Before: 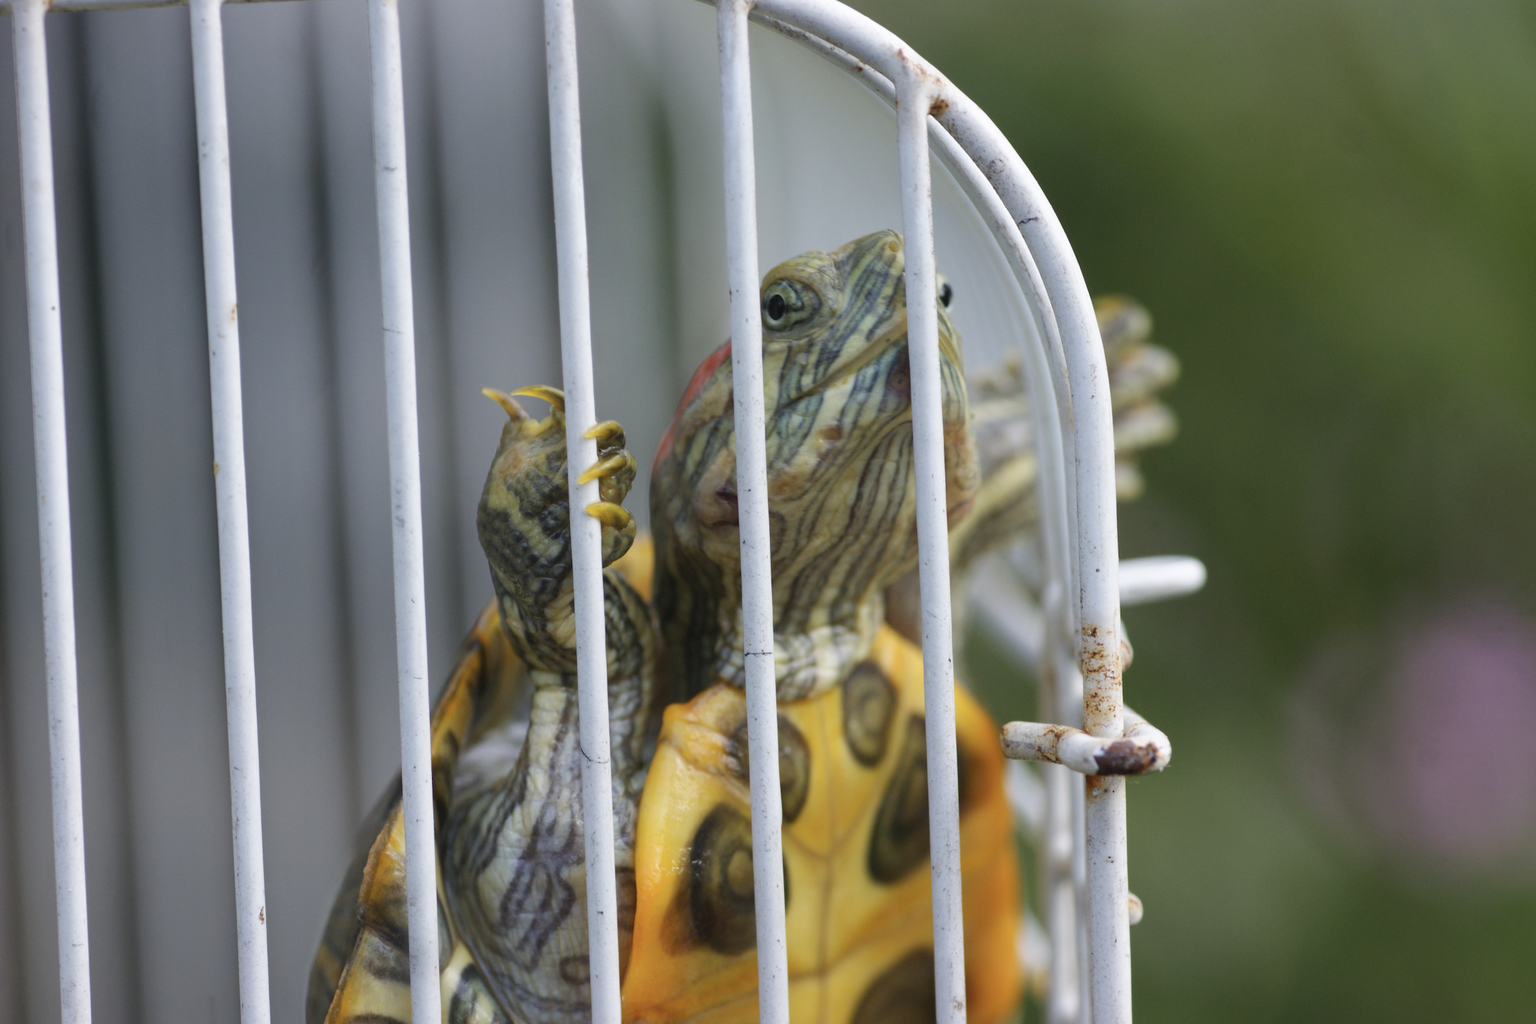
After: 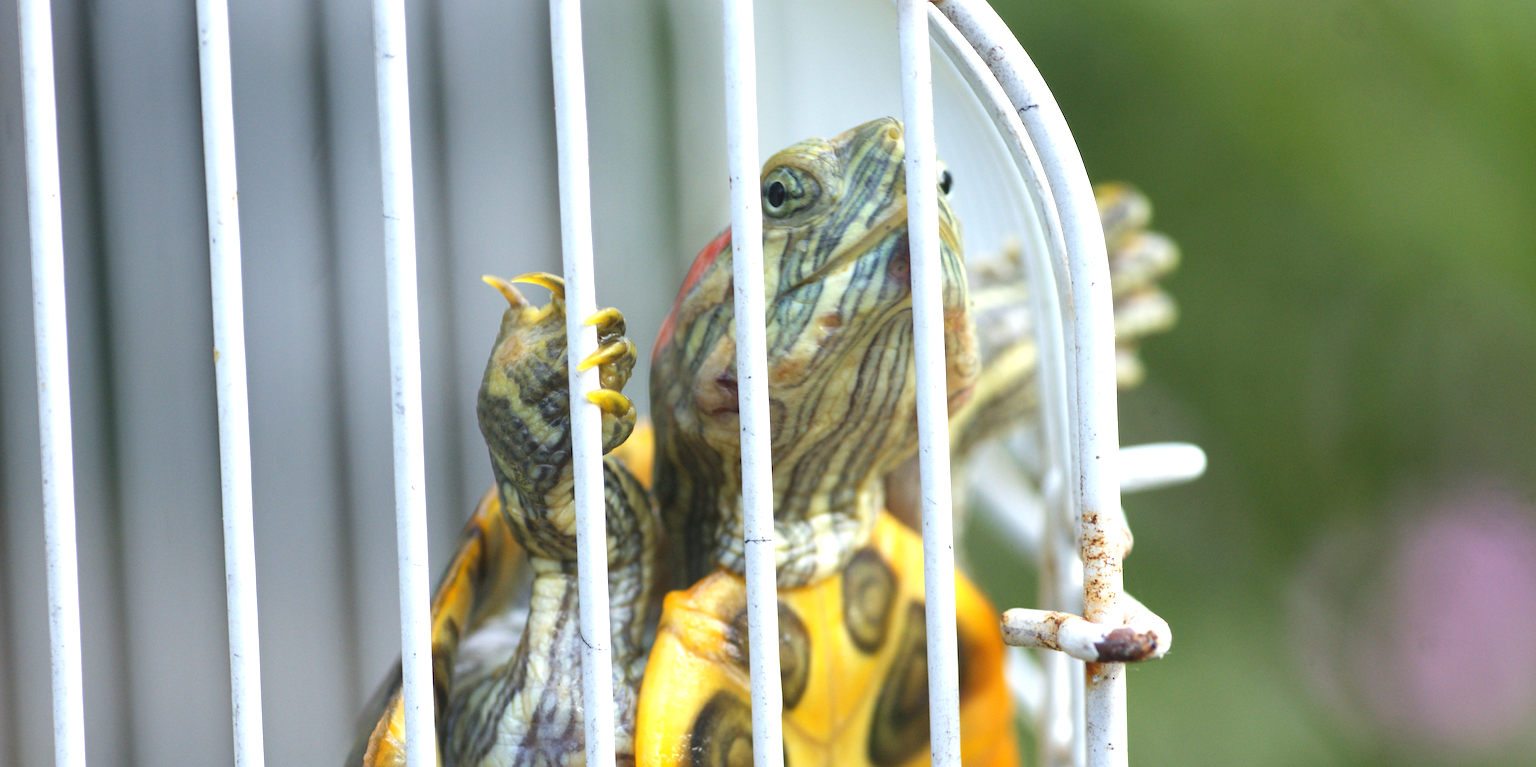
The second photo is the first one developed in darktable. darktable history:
white balance: red 0.978, blue 0.999
crop: top 11.038%, bottom 13.962%
exposure: exposure 0.999 EV, compensate highlight preservation false
